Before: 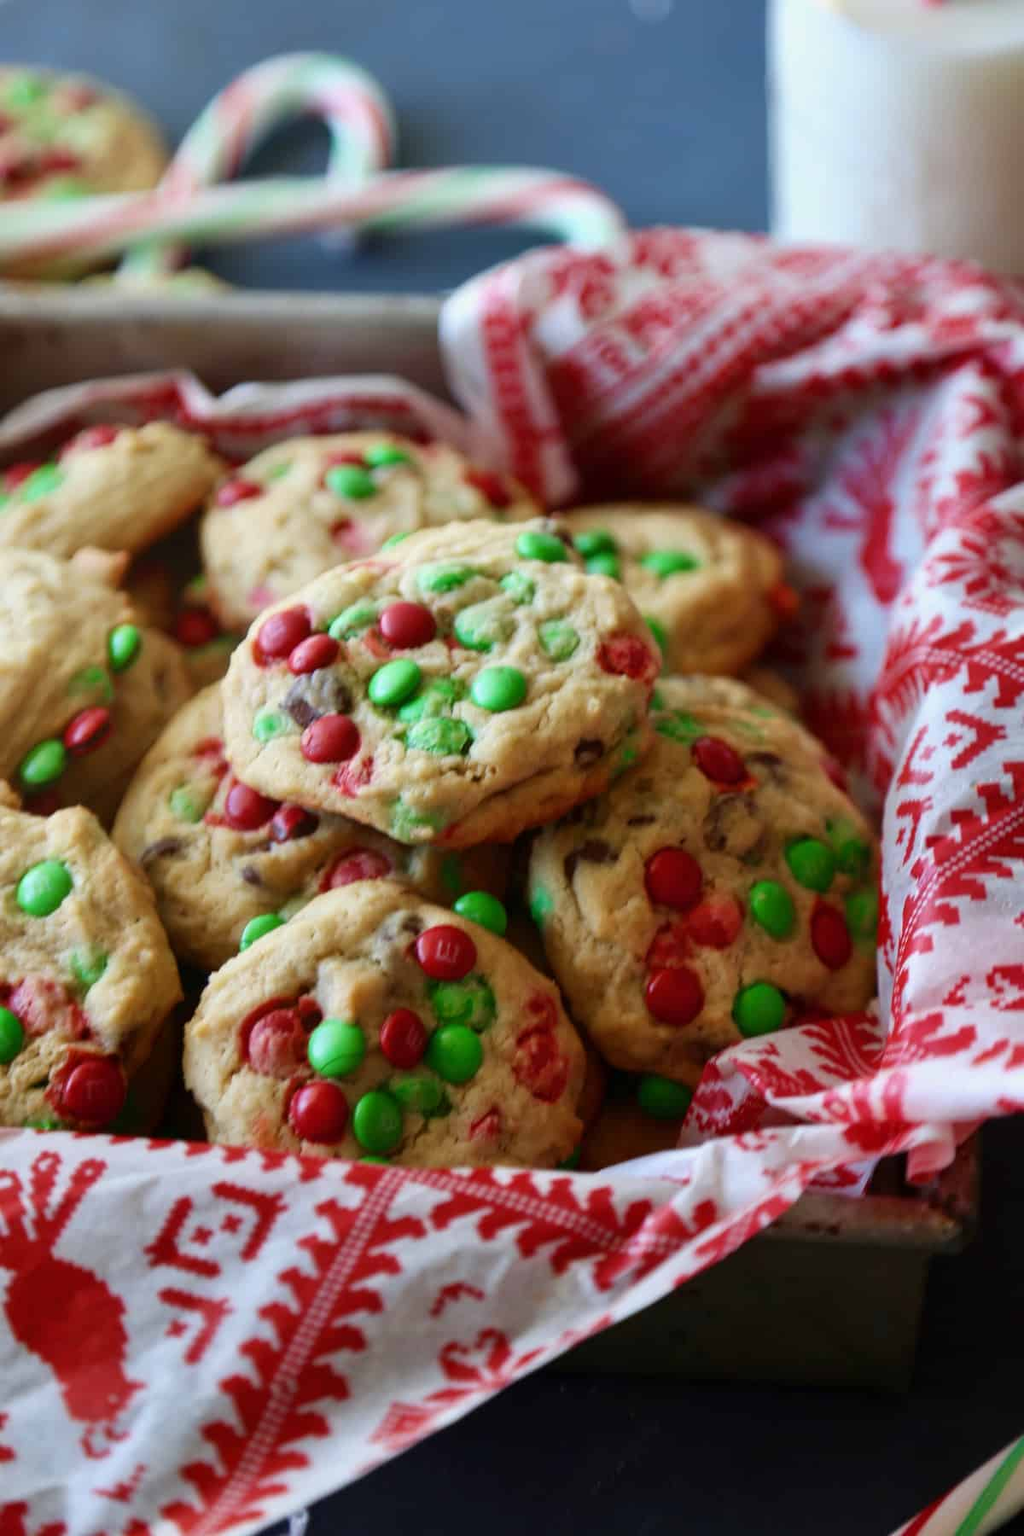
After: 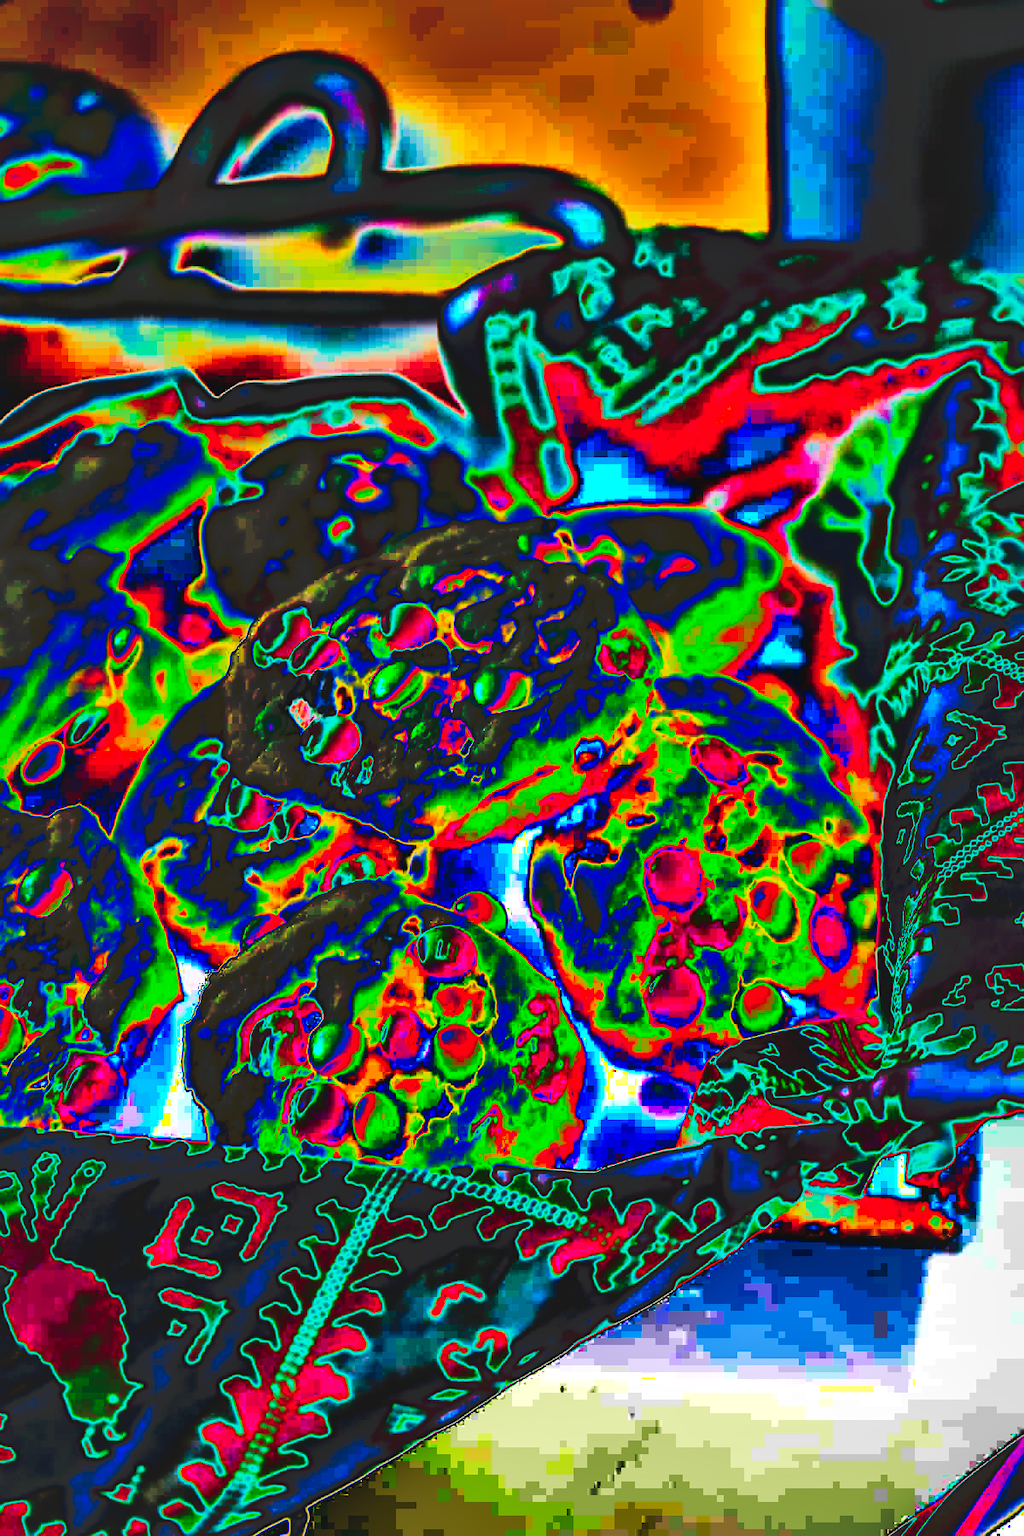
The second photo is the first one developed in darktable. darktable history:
local contrast: mode bilateral grid, contrast 25, coarseness 60, detail 151%, midtone range 0.2
tone equalizer: -7 EV 0.15 EV, -6 EV 0.6 EV, -5 EV 1.15 EV, -4 EV 1.33 EV, -3 EV 1.15 EV, -2 EV 0.6 EV, -1 EV 0.15 EV, mask exposure compensation -0.5 EV
tone curve: curves: ch0 [(0, 0) (0.003, 0.99) (0.011, 0.983) (0.025, 0.934) (0.044, 0.719) (0.069, 0.382) (0.1, 0.204) (0.136, 0.093) (0.177, 0.094) (0.224, 0.093) (0.277, 0.098) (0.335, 0.214) (0.399, 0.616) (0.468, 0.827) (0.543, 0.464) (0.623, 0.145) (0.709, 0.127) (0.801, 0.187) (0.898, 0.203) (1, 1)], preserve colors none
